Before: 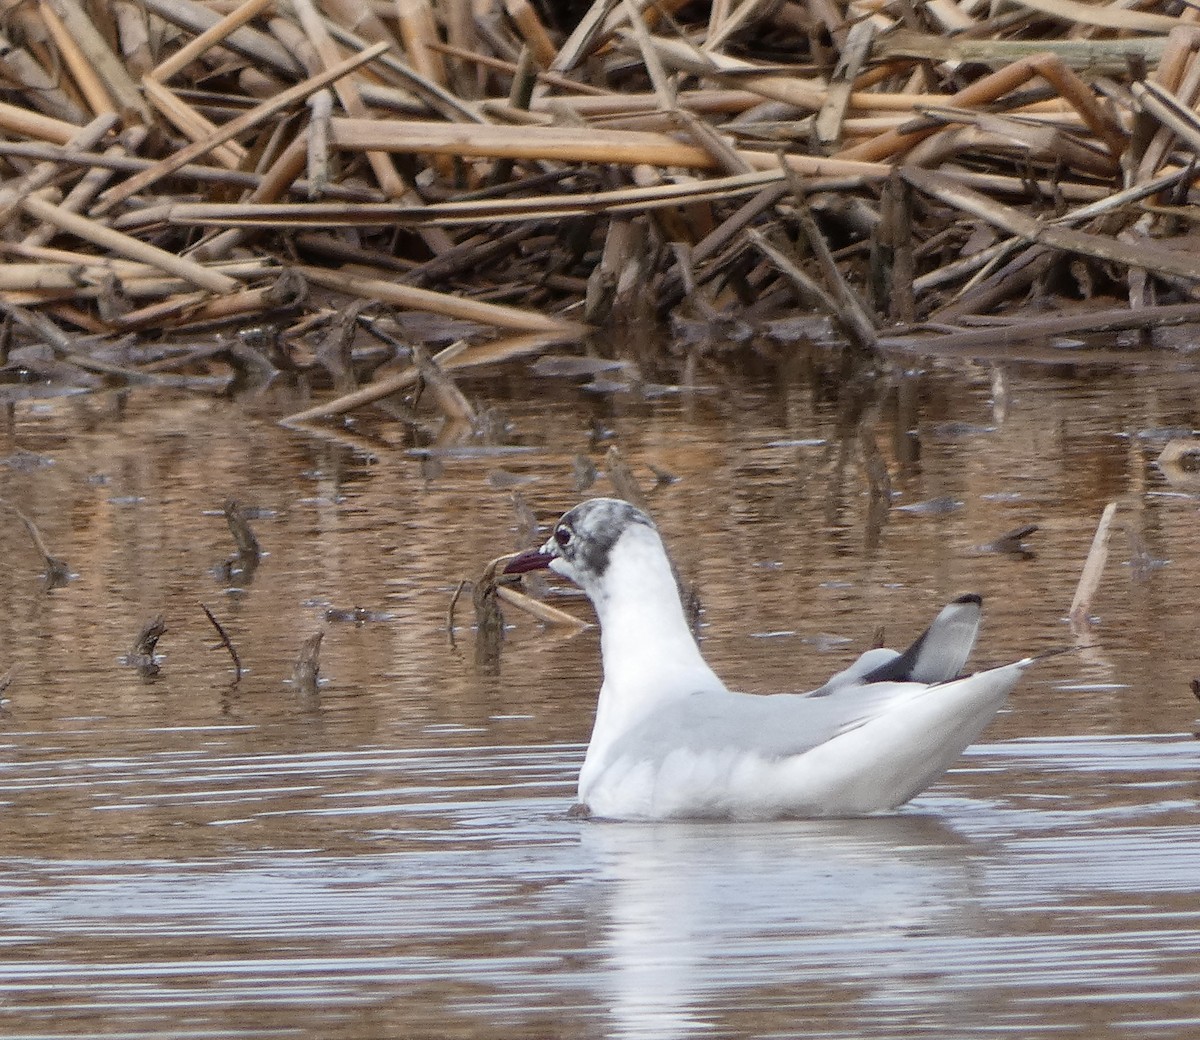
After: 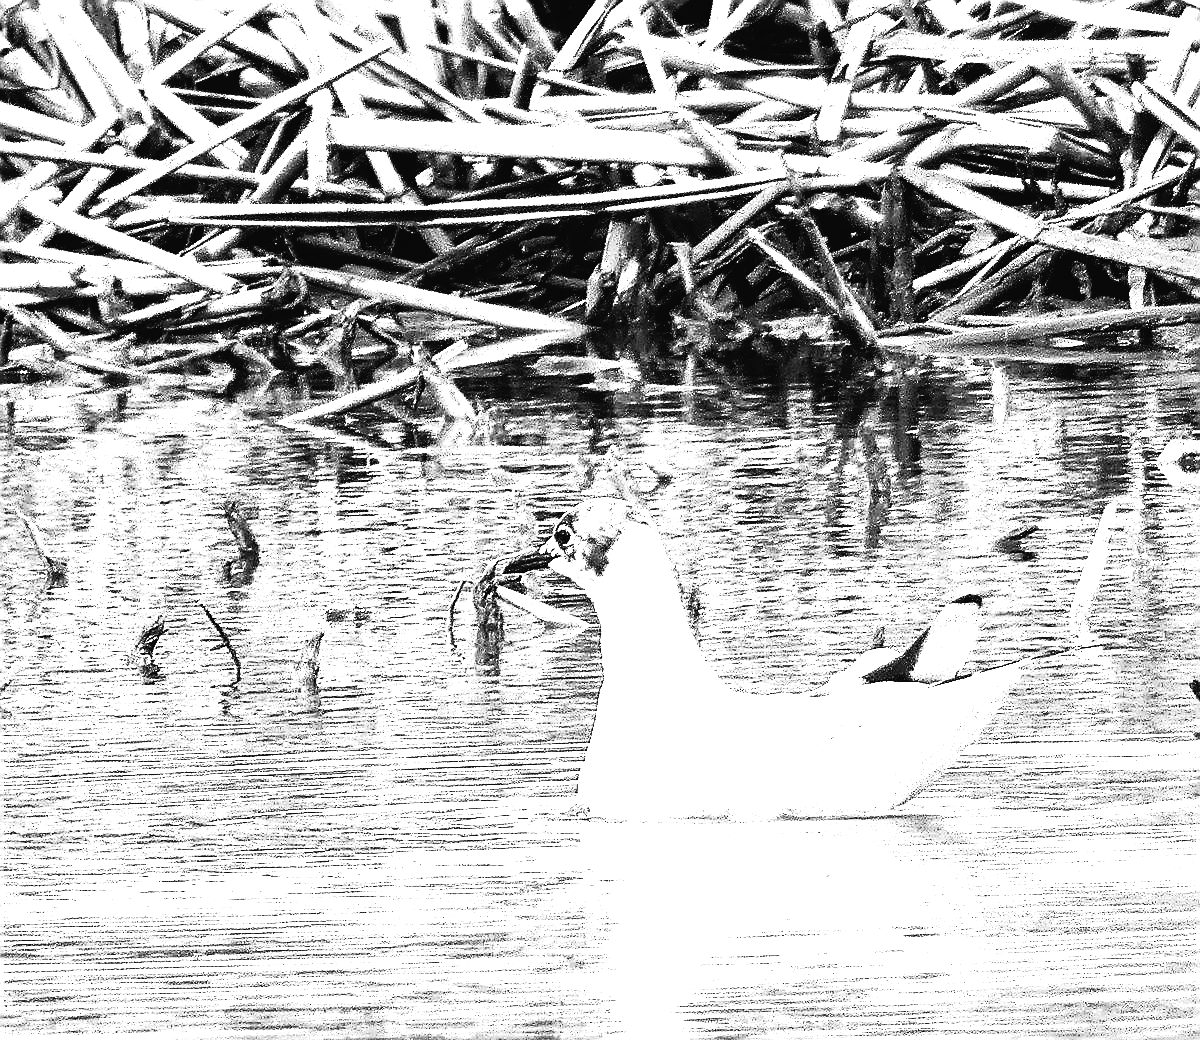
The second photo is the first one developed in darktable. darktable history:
contrast brightness saturation: contrast 0.02, brightness -1, saturation -1
exposure: black level correction 0.001, exposure 2.607 EV, compensate exposure bias true, compensate highlight preservation false
sharpen: radius 1.4, amount 1.25, threshold 0.7
monochrome: a 32, b 64, size 2.3
tone curve: curves: ch0 [(0, 0.024) (0.031, 0.027) (0.113, 0.069) (0.198, 0.18) (0.304, 0.303) (0.441, 0.462) (0.557, 0.6) (0.711, 0.79) (0.812, 0.878) (0.927, 0.935) (1, 0.963)]; ch1 [(0, 0) (0.222, 0.2) (0.343, 0.325) (0.45, 0.441) (0.502, 0.501) (0.527, 0.534) (0.55, 0.561) (0.632, 0.656) (0.735, 0.754) (1, 1)]; ch2 [(0, 0) (0.249, 0.222) (0.352, 0.348) (0.424, 0.439) (0.476, 0.482) (0.499, 0.501) (0.517, 0.516) (0.532, 0.544) (0.558, 0.585) (0.596, 0.629) (0.726, 0.745) (0.82, 0.796) (0.998, 0.928)], color space Lab, independent channels, preserve colors none
